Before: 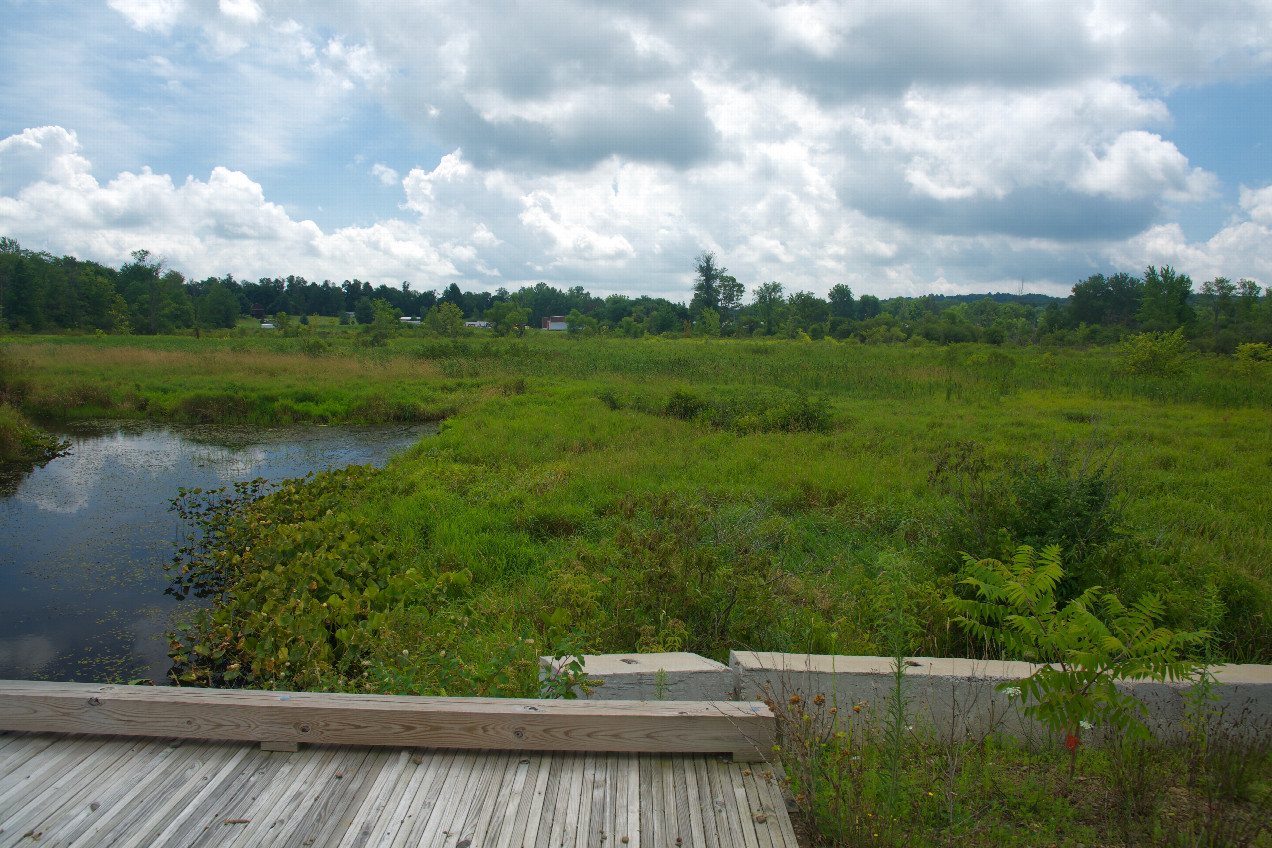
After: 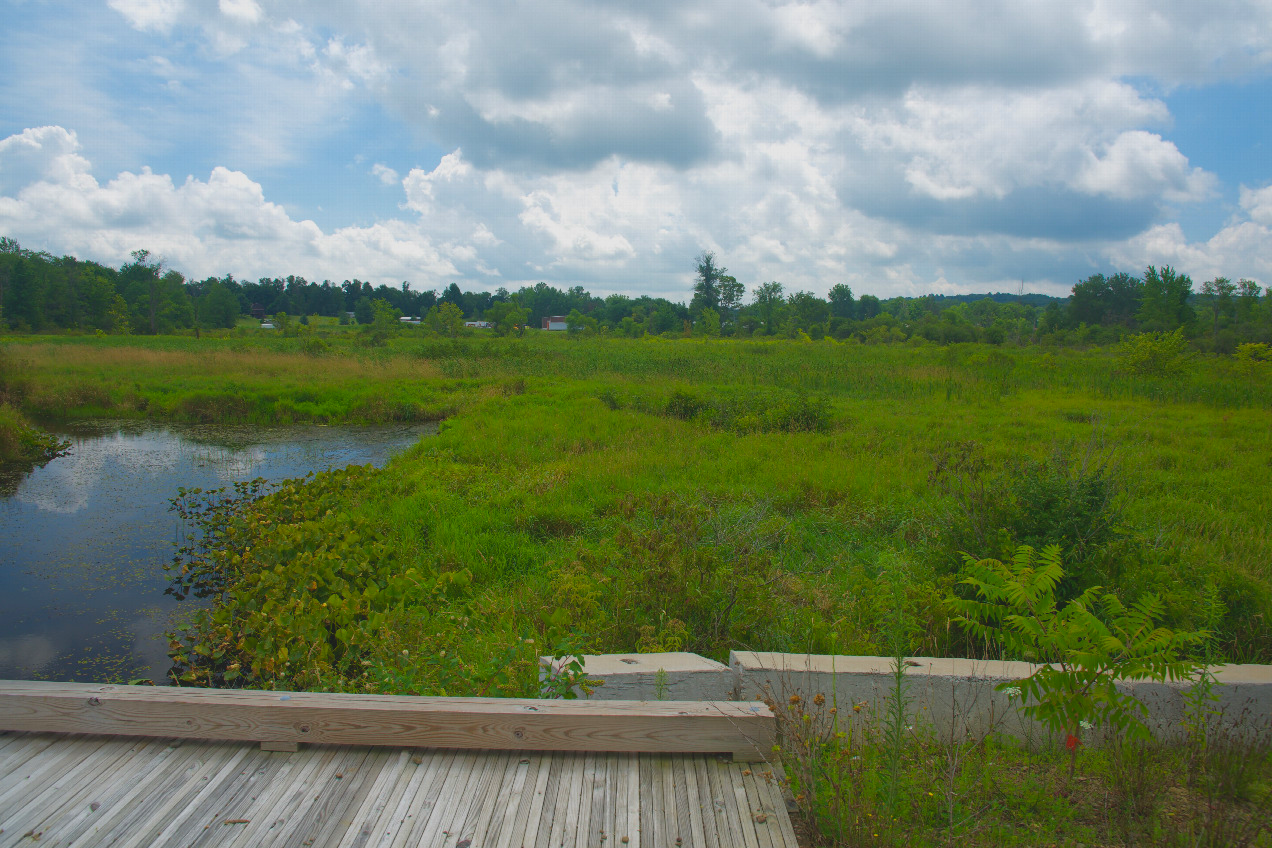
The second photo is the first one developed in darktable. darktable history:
contrast brightness saturation: contrast -0.184, saturation 0.185
